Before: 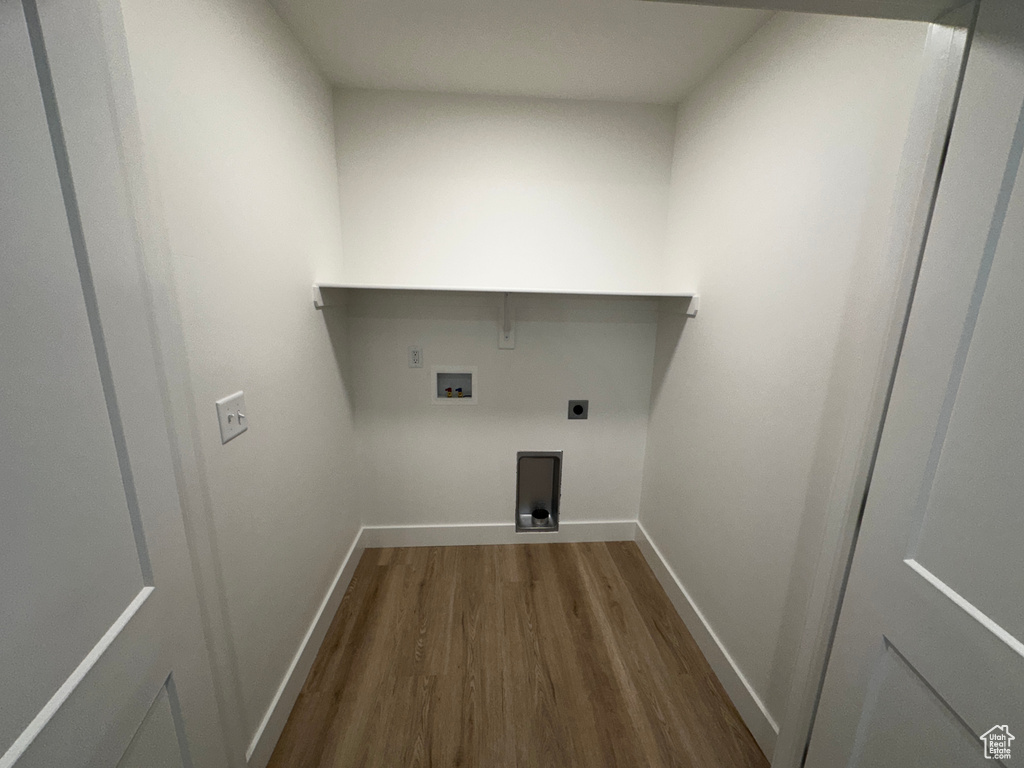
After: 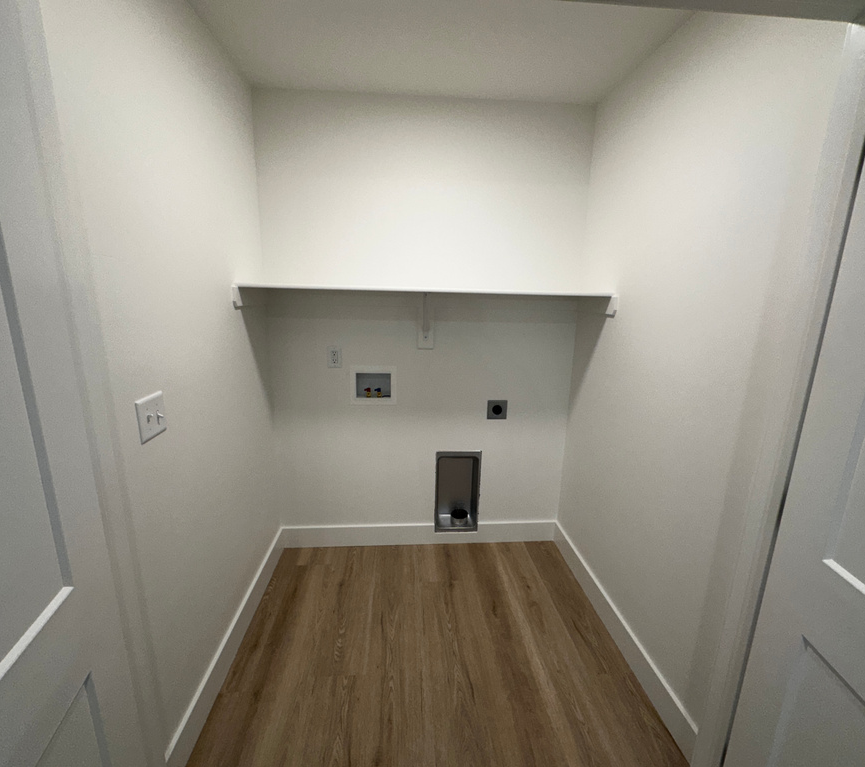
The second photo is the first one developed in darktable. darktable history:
crop: left 7.987%, right 7.524%
